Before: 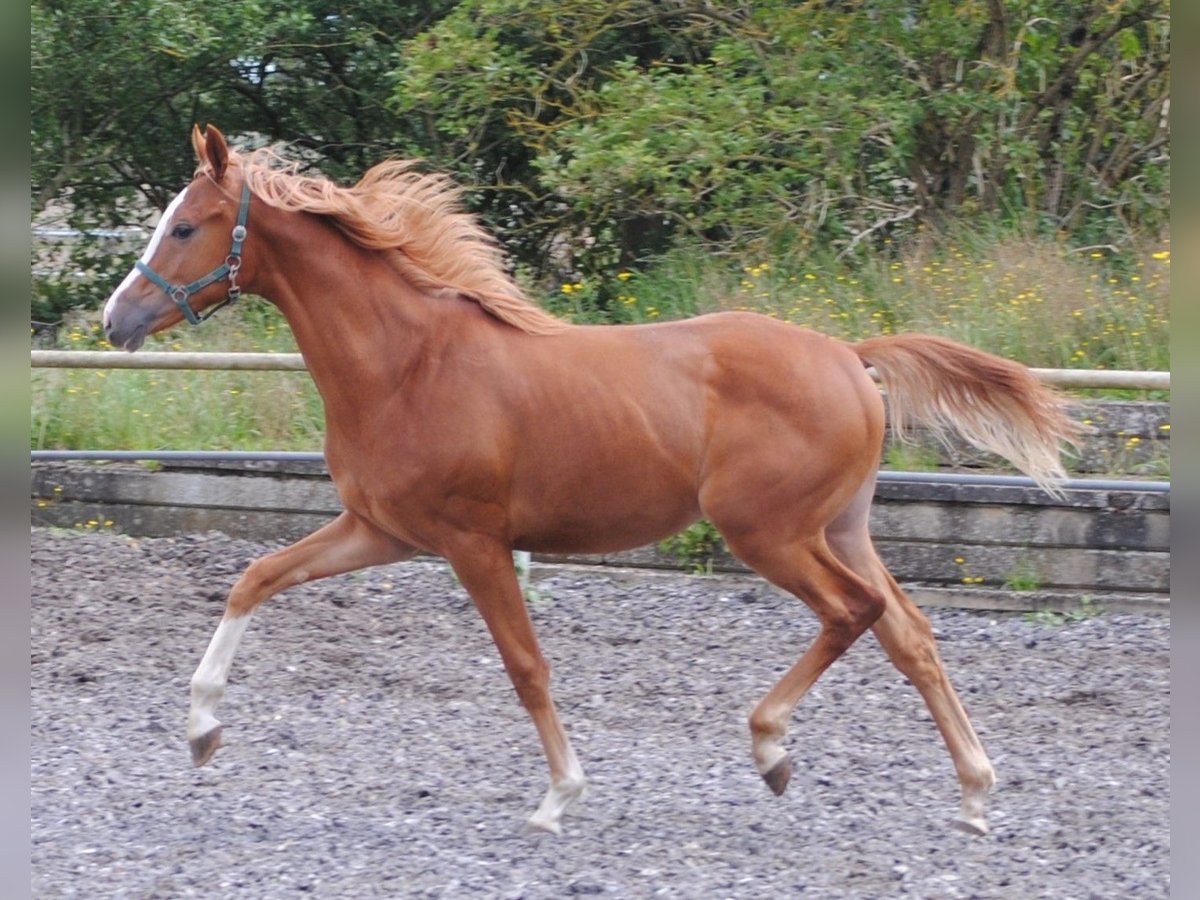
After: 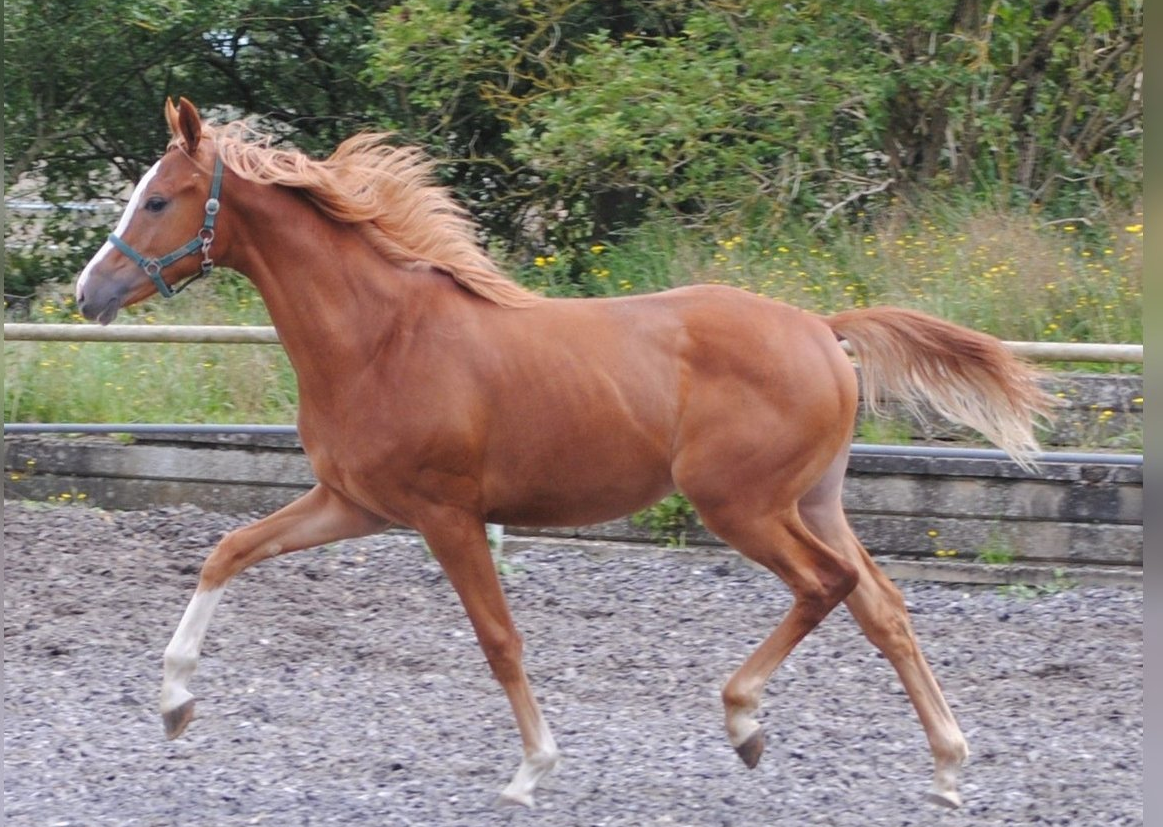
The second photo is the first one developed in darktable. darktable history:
crop: left 2.295%, top 3.111%, right 0.786%, bottom 4.983%
